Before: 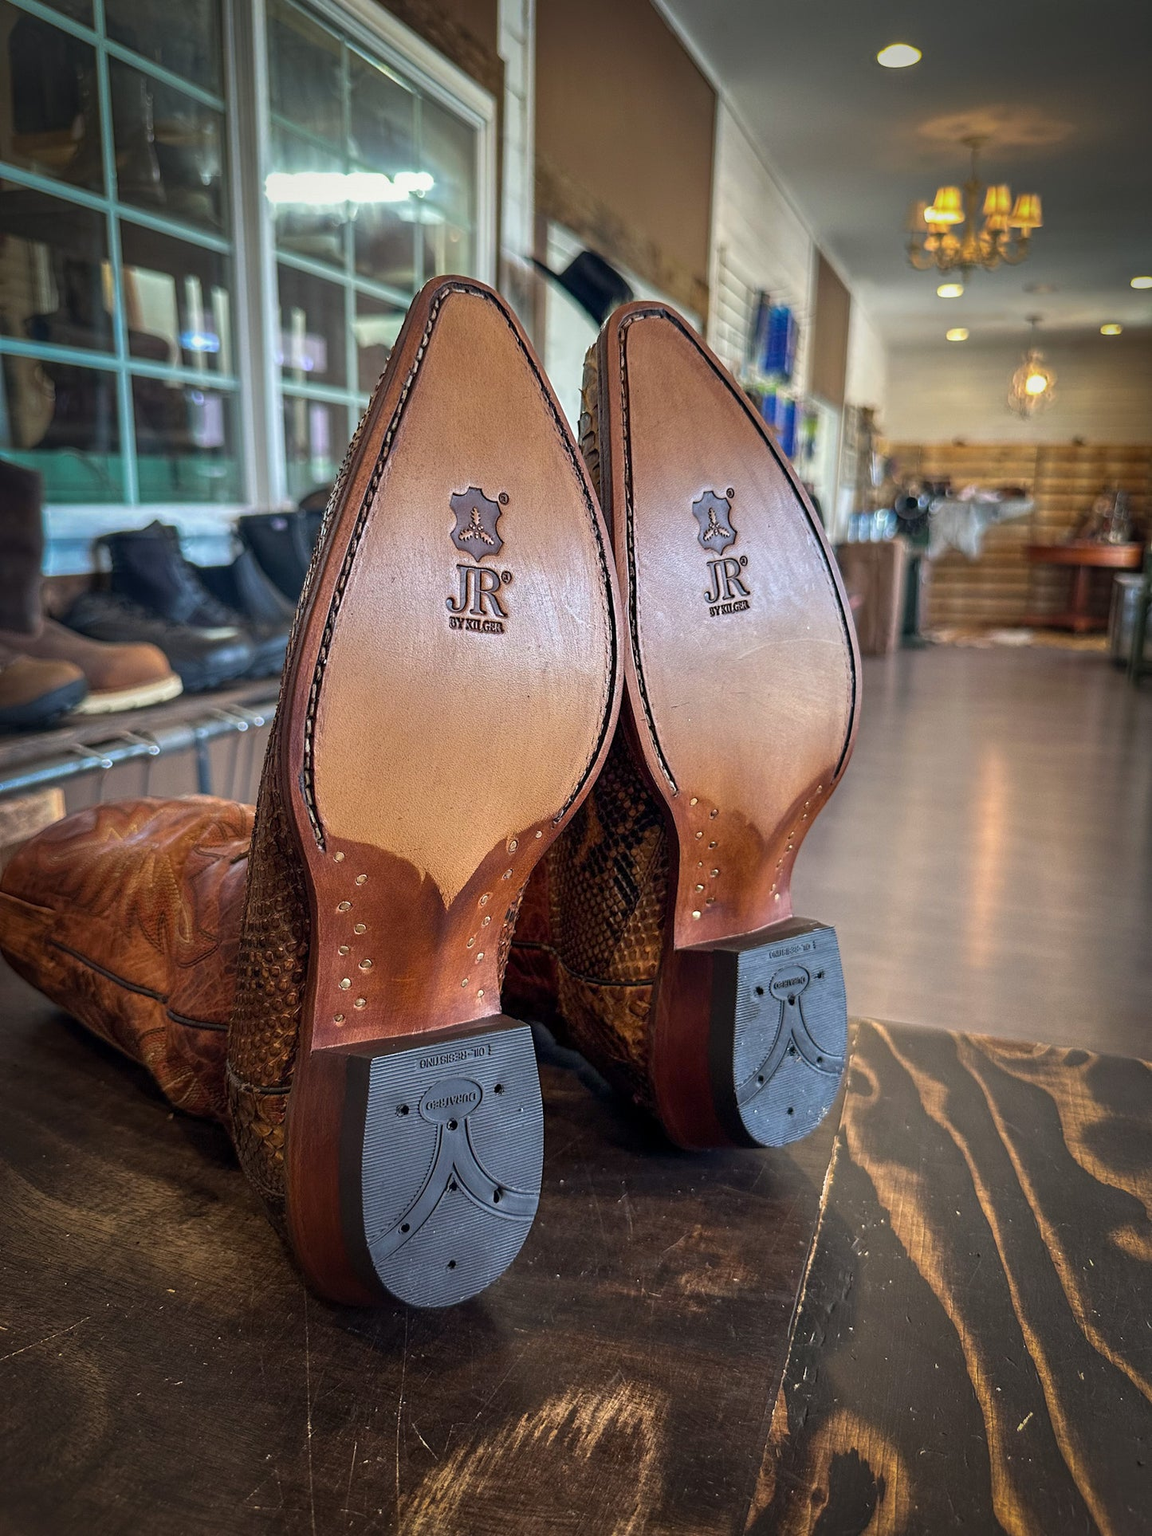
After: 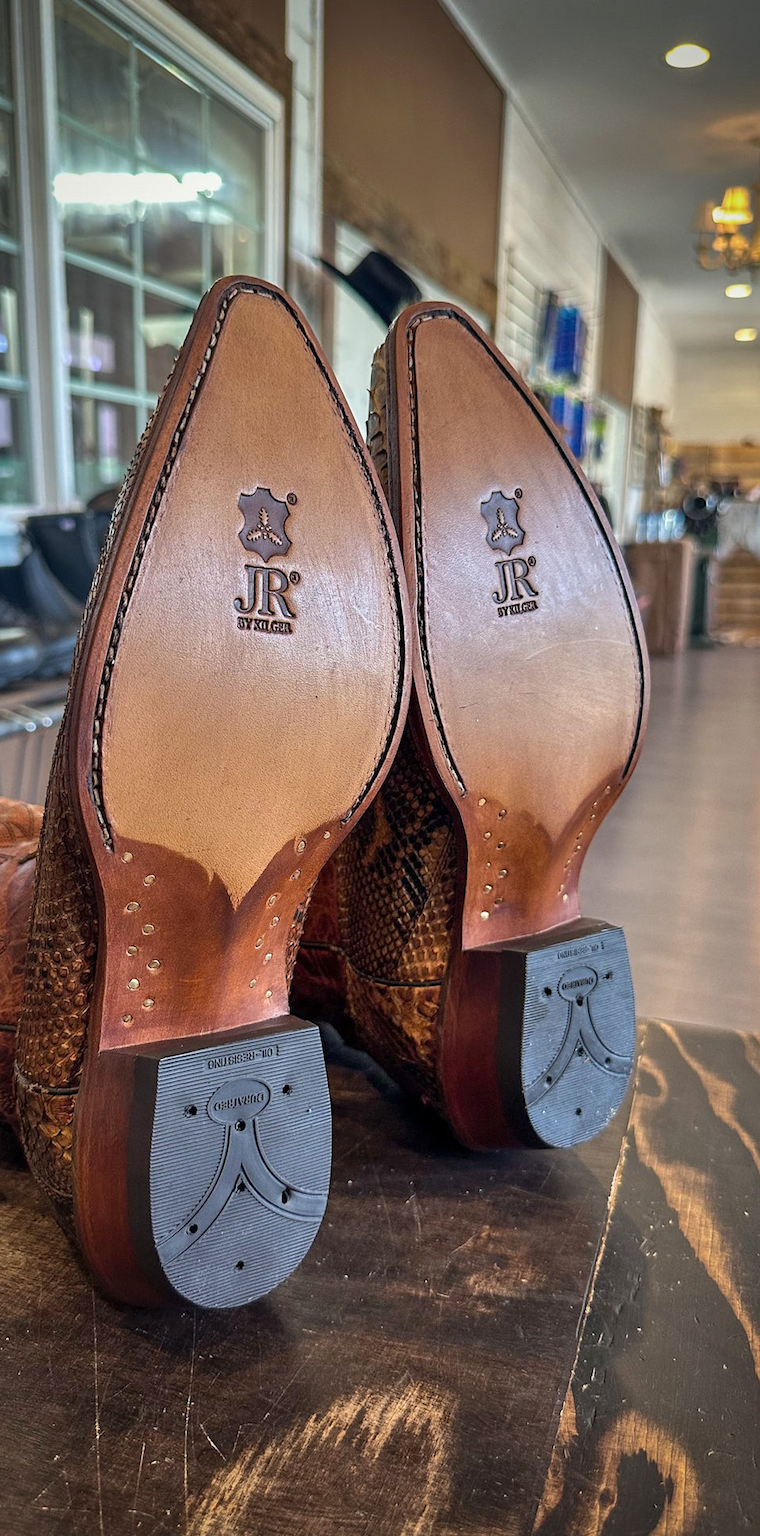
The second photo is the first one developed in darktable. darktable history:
shadows and highlights: soften with gaussian
crop and rotate: left 18.442%, right 15.508%
